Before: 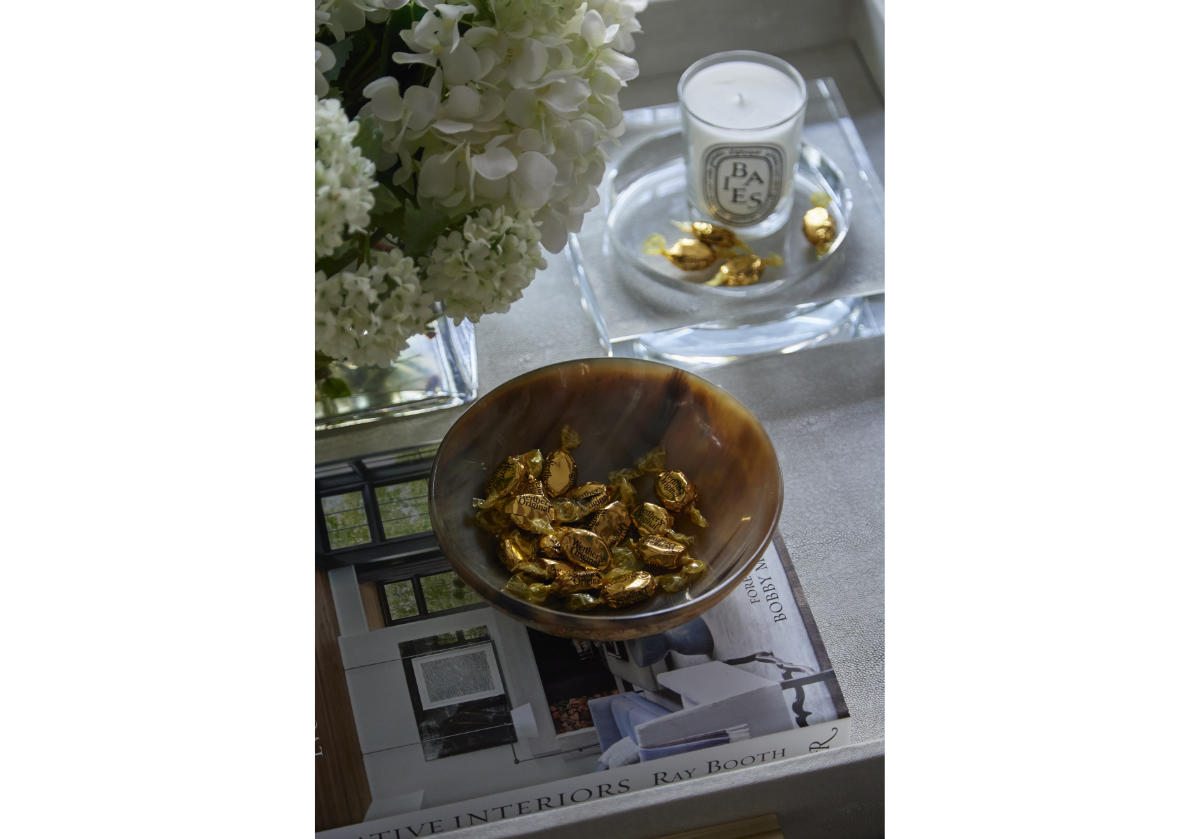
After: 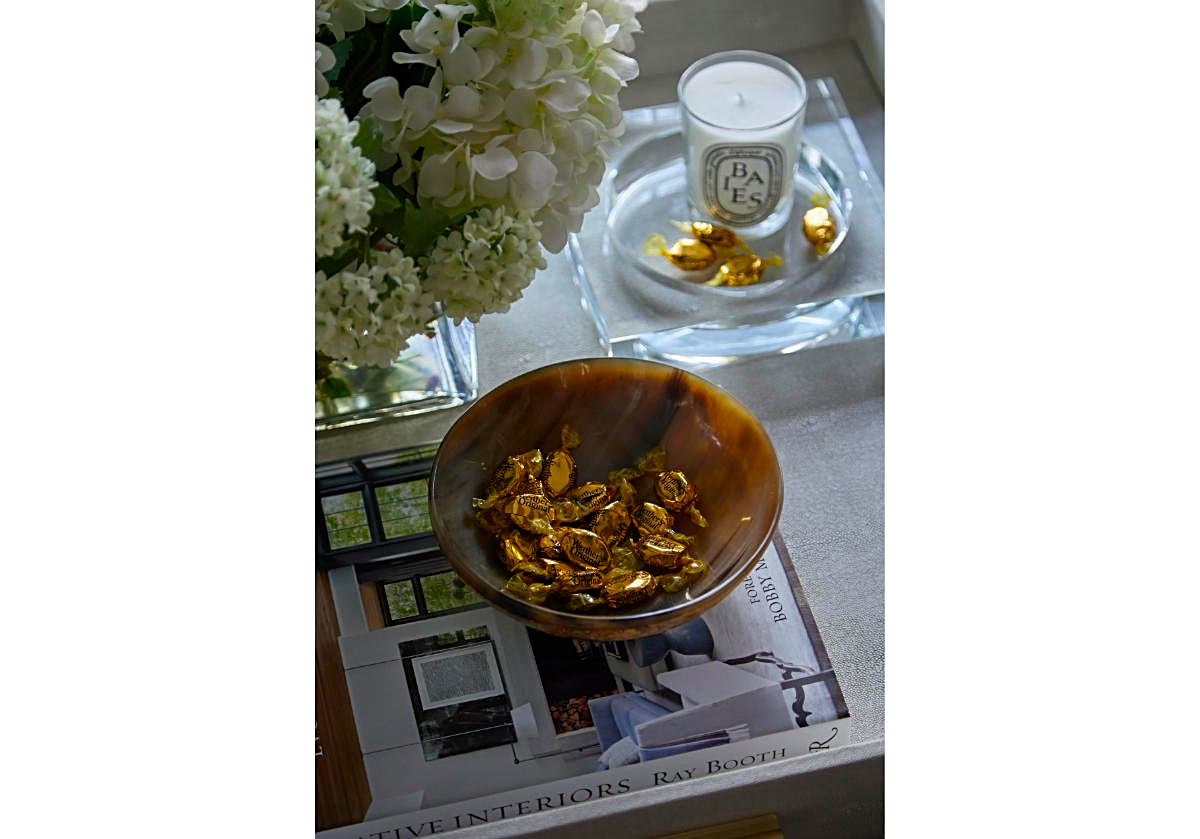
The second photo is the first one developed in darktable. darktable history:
sharpen: on, module defaults
color balance: output saturation 120%
